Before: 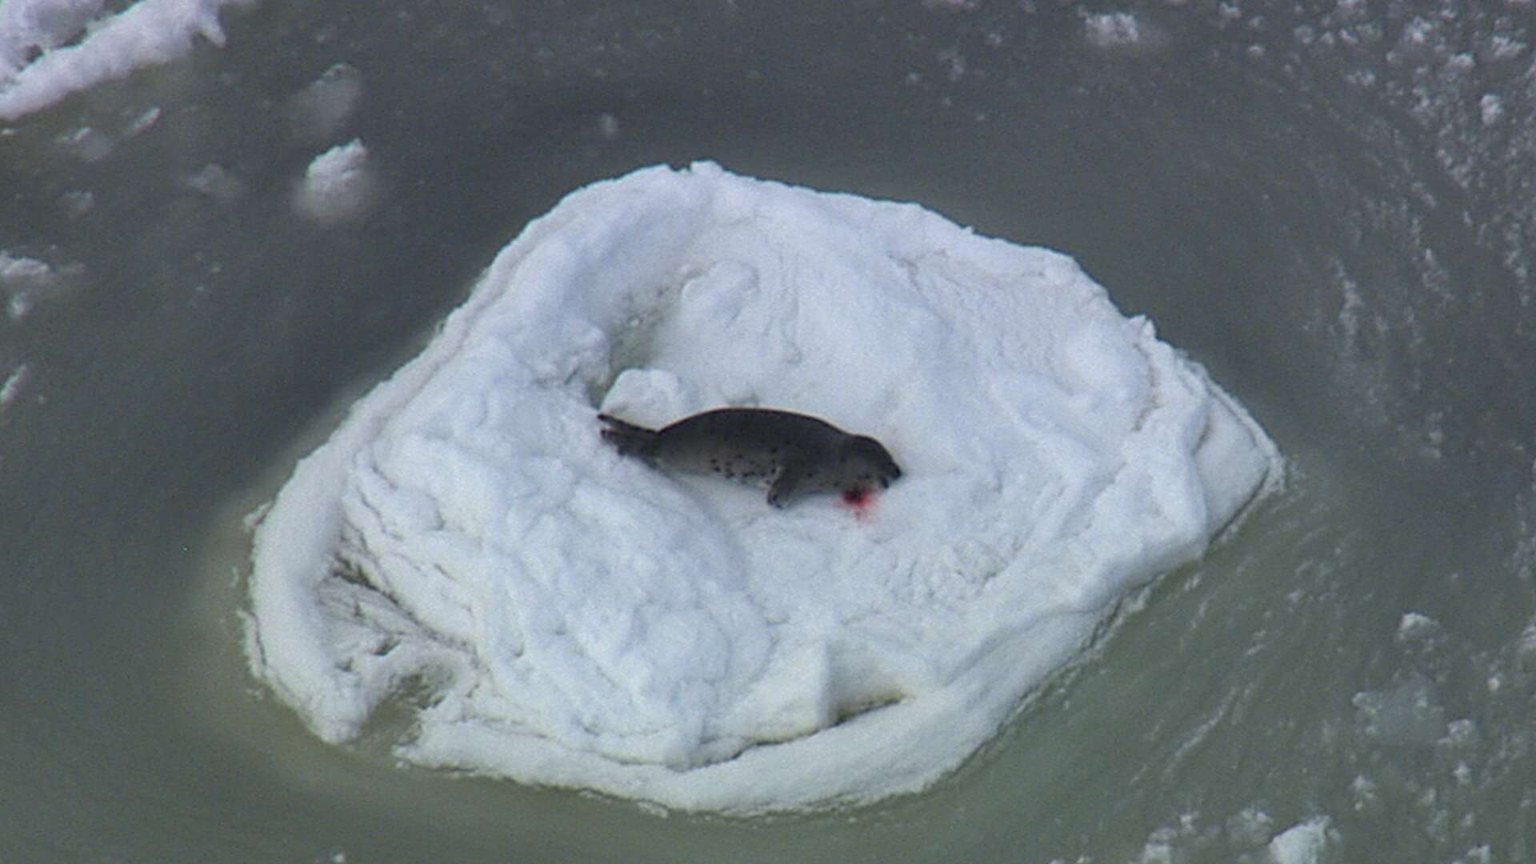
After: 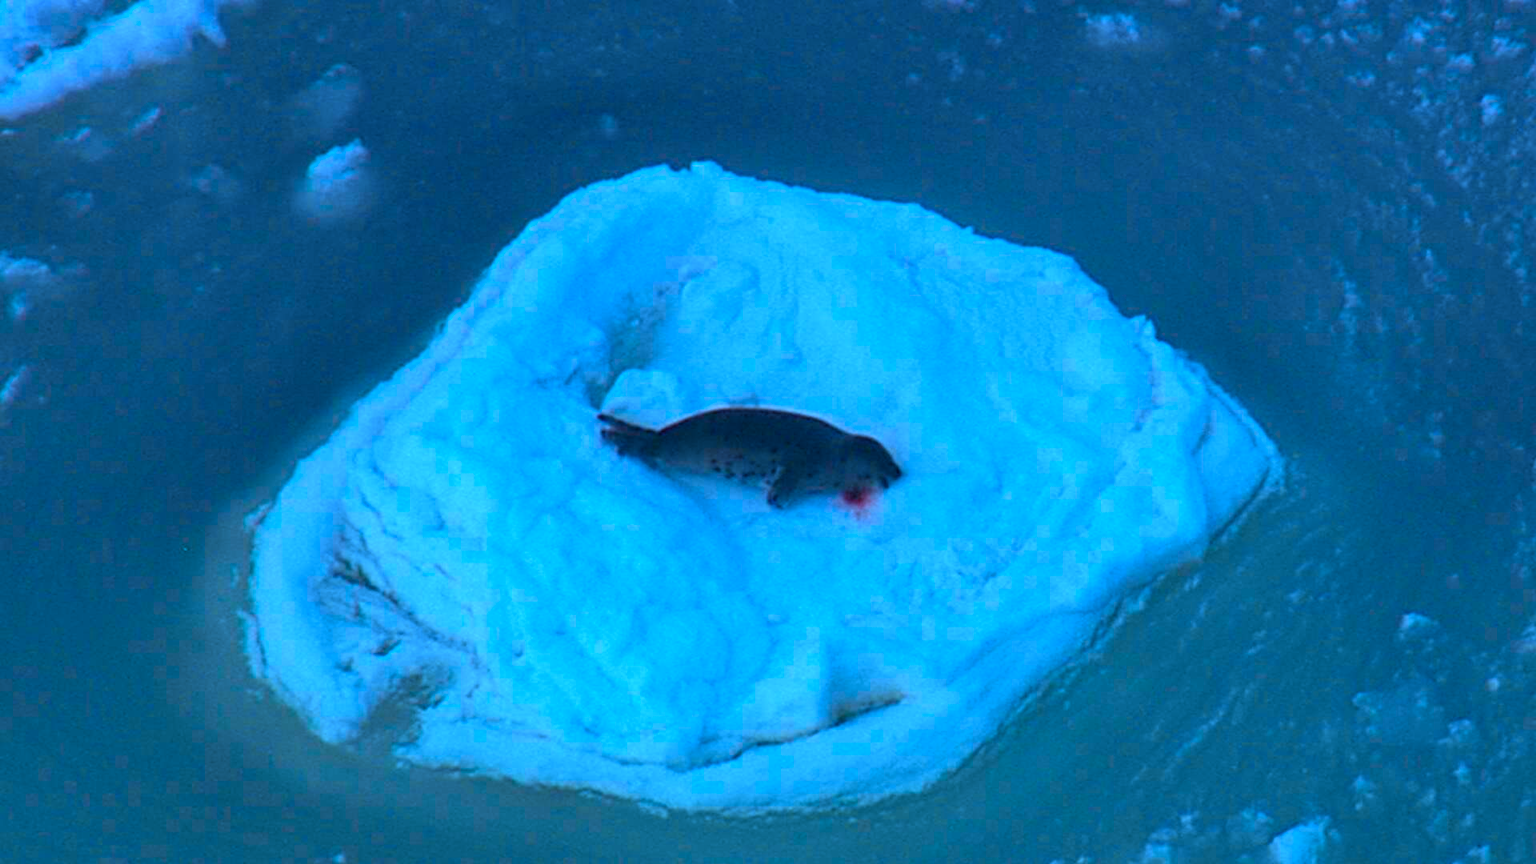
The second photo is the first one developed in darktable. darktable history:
color calibration: output R [0.972, 0.068, -0.094, 0], output G [-0.178, 1.216, -0.086, 0], output B [0.095, -0.136, 0.98, 0], illuminant as shot in camera, x 0.441, y 0.415, temperature 2886.46 K
